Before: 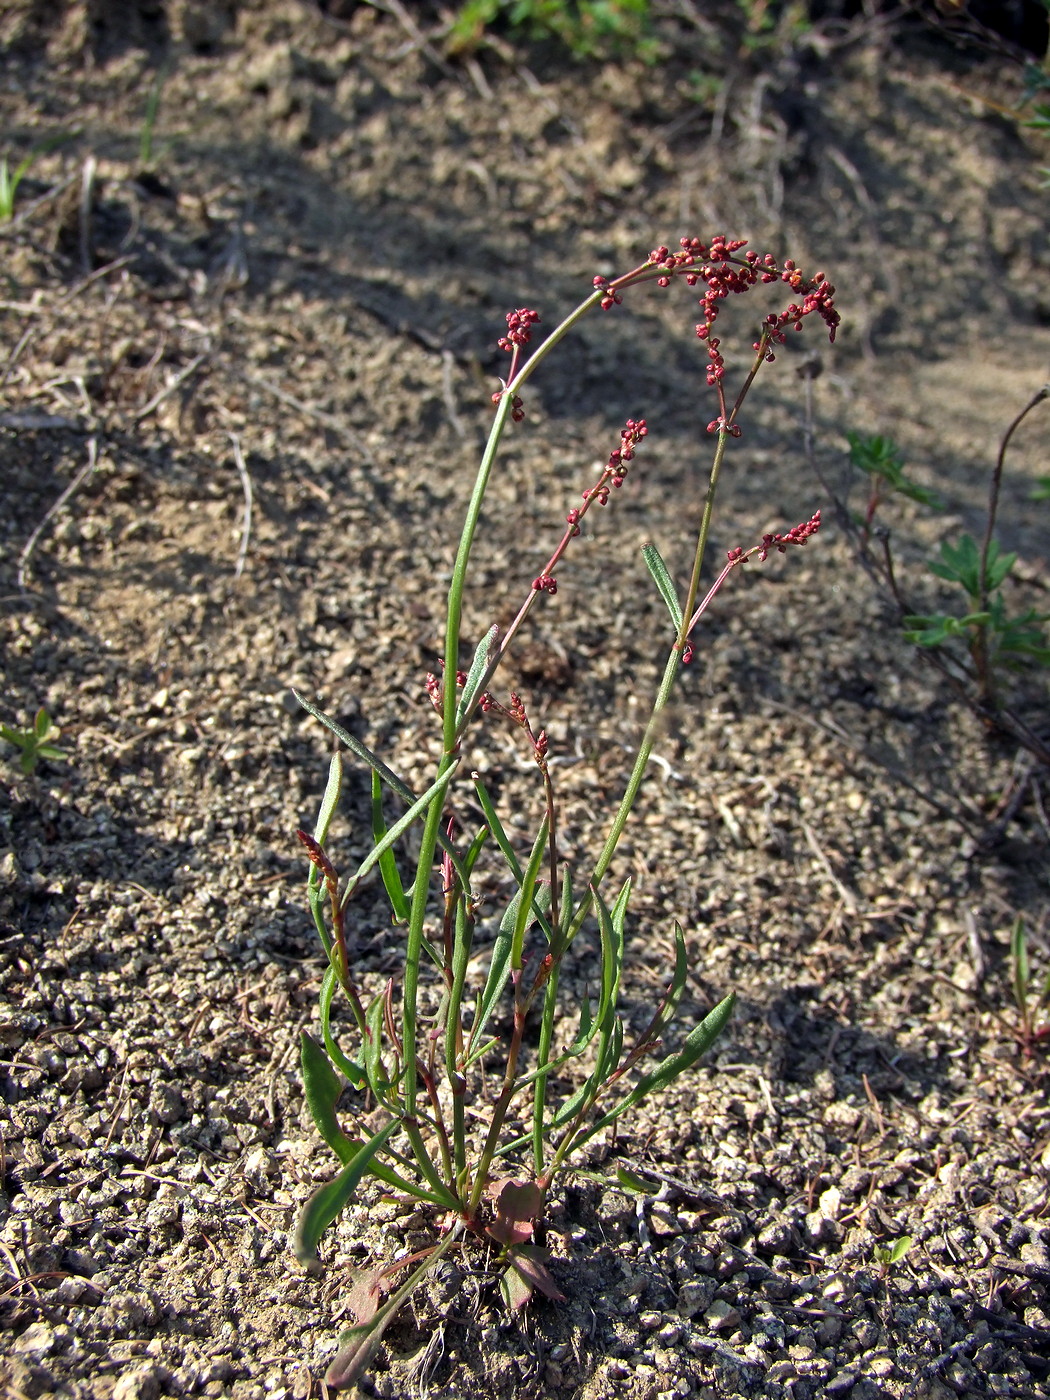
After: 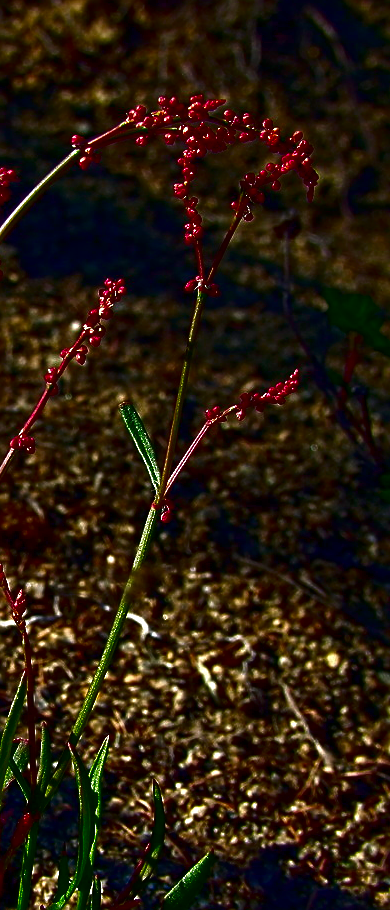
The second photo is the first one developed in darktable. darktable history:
crop and rotate: left 49.724%, top 10.101%, right 13.121%, bottom 24.889%
sharpen: on, module defaults
tone curve: curves: ch0 [(0, 0) (0.641, 0.595) (1, 1)], color space Lab, independent channels, preserve colors none
contrast brightness saturation: brightness -0.984, saturation 0.995
